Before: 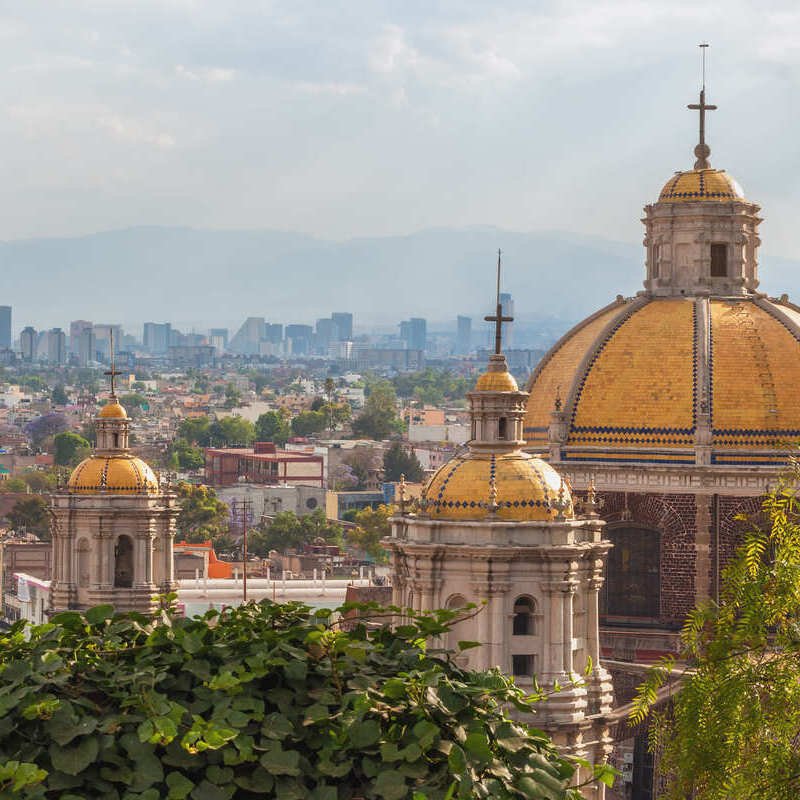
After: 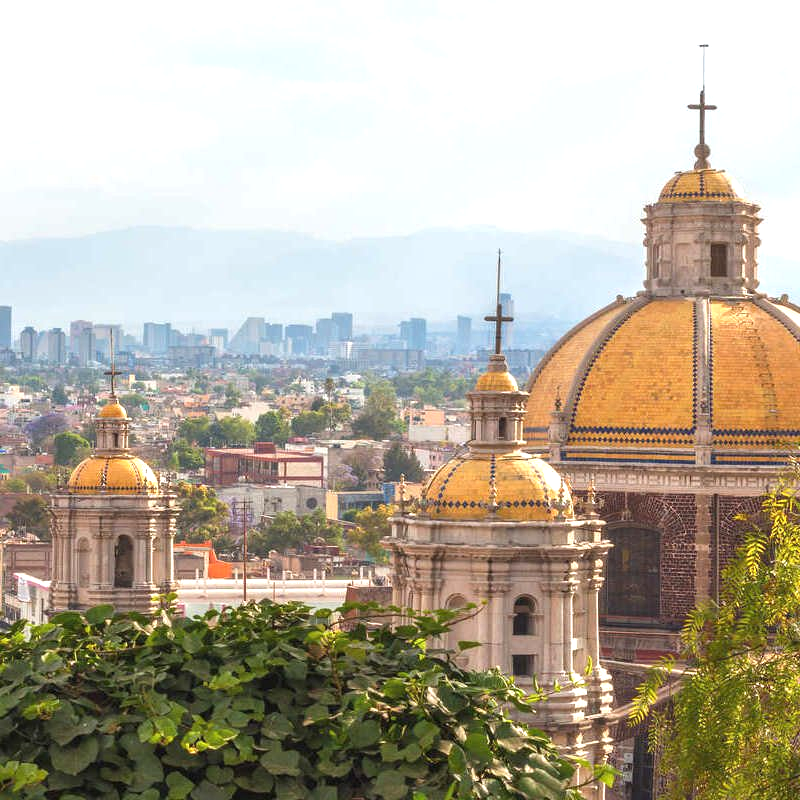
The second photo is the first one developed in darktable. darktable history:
exposure: black level correction 0, exposure 0.693 EV, compensate exposure bias true, compensate highlight preservation false
